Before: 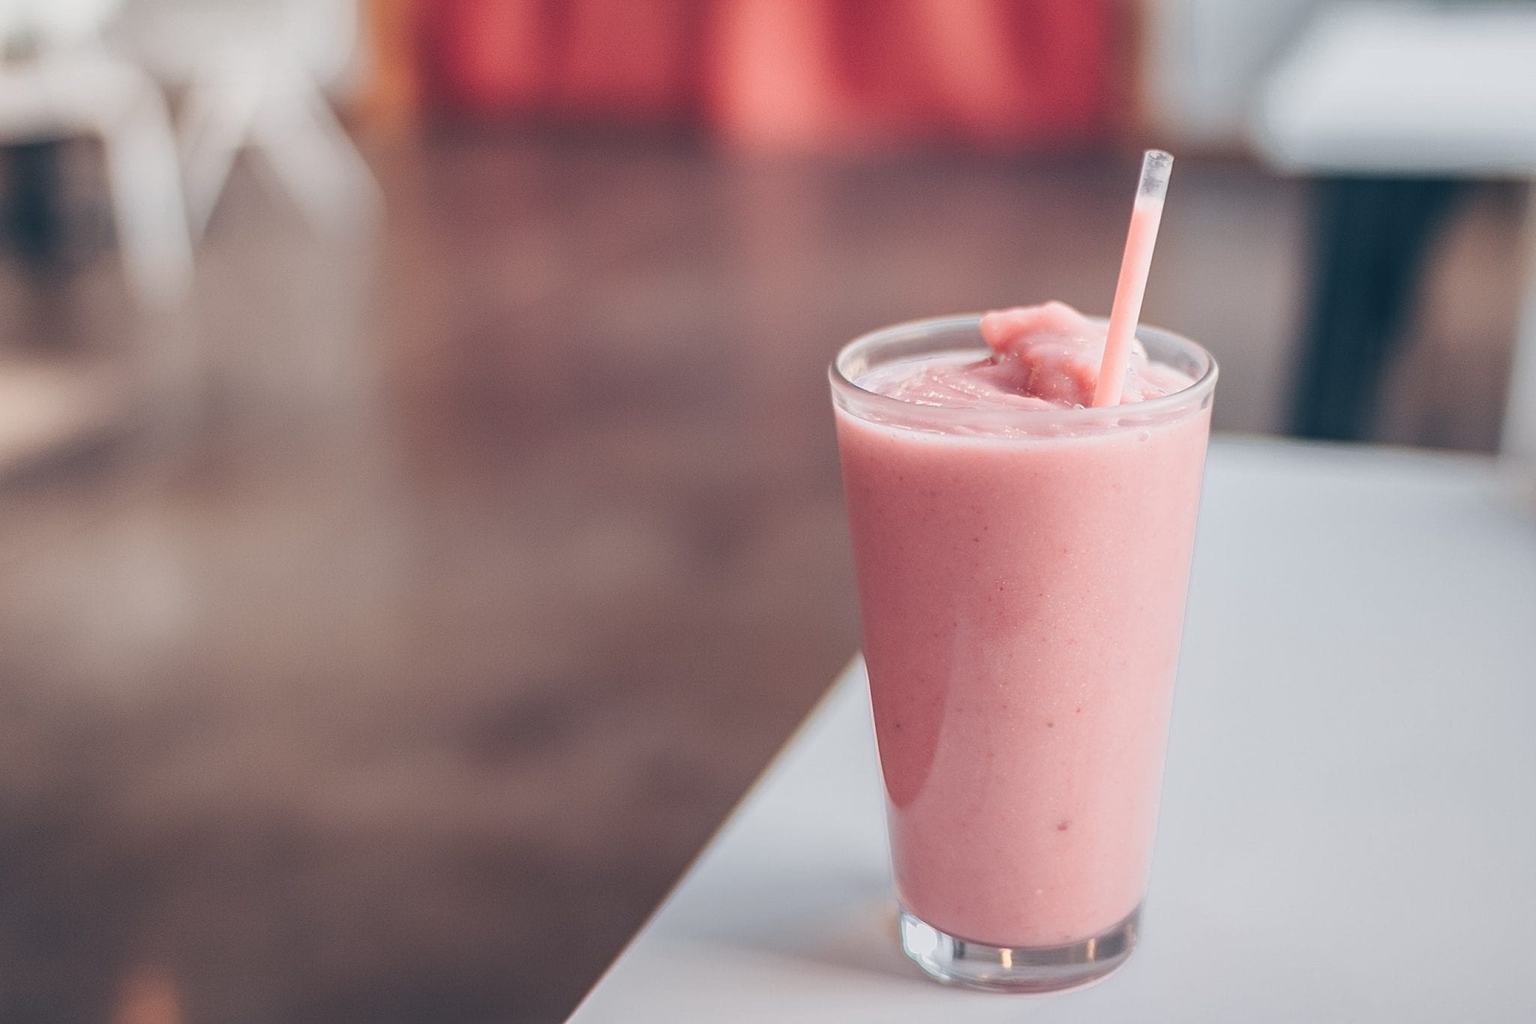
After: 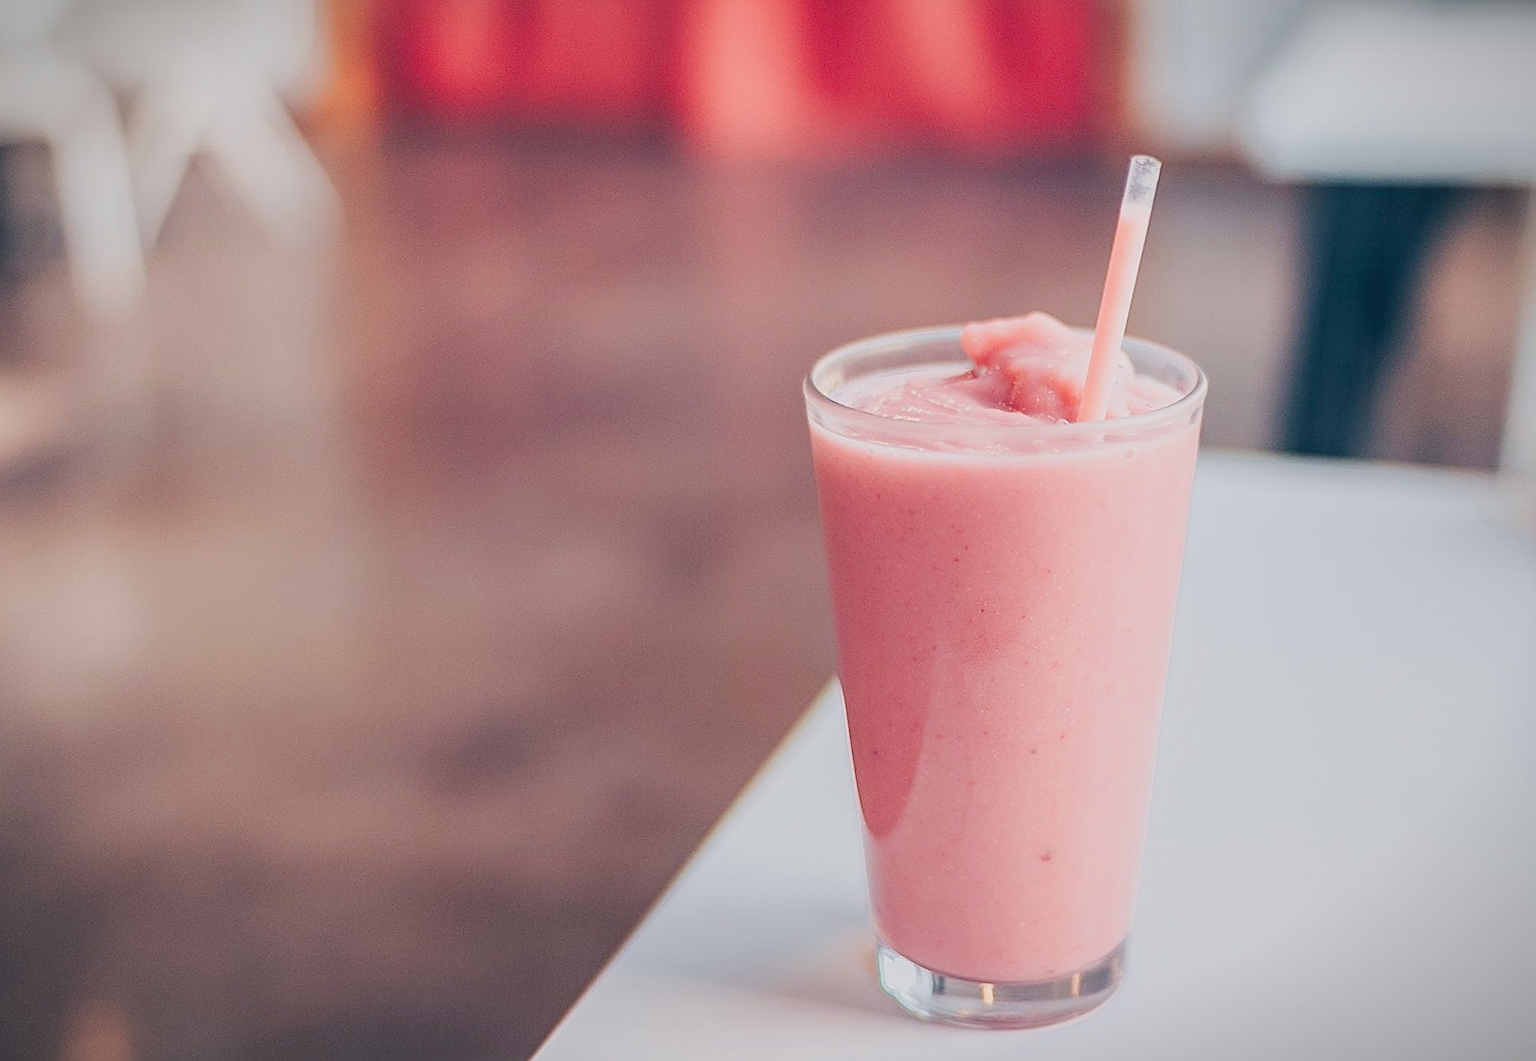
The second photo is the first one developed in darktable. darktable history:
crop and rotate: left 3.537%
filmic rgb: black relative exposure -7.65 EV, white relative exposure 4.56 EV, threshold 2.98 EV, hardness 3.61, enable highlight reconstruction true
exposure: black level correction 0, exposure 0.5 EV, compensate highlight preservation false
color balance rgb: perceptual saturation grading › global saturation 19.392%, global vibrance 20%
sharpen: on, module defaults
vignetting: fall-off start 99.63%, width/height ratio 1.307, unbound false
